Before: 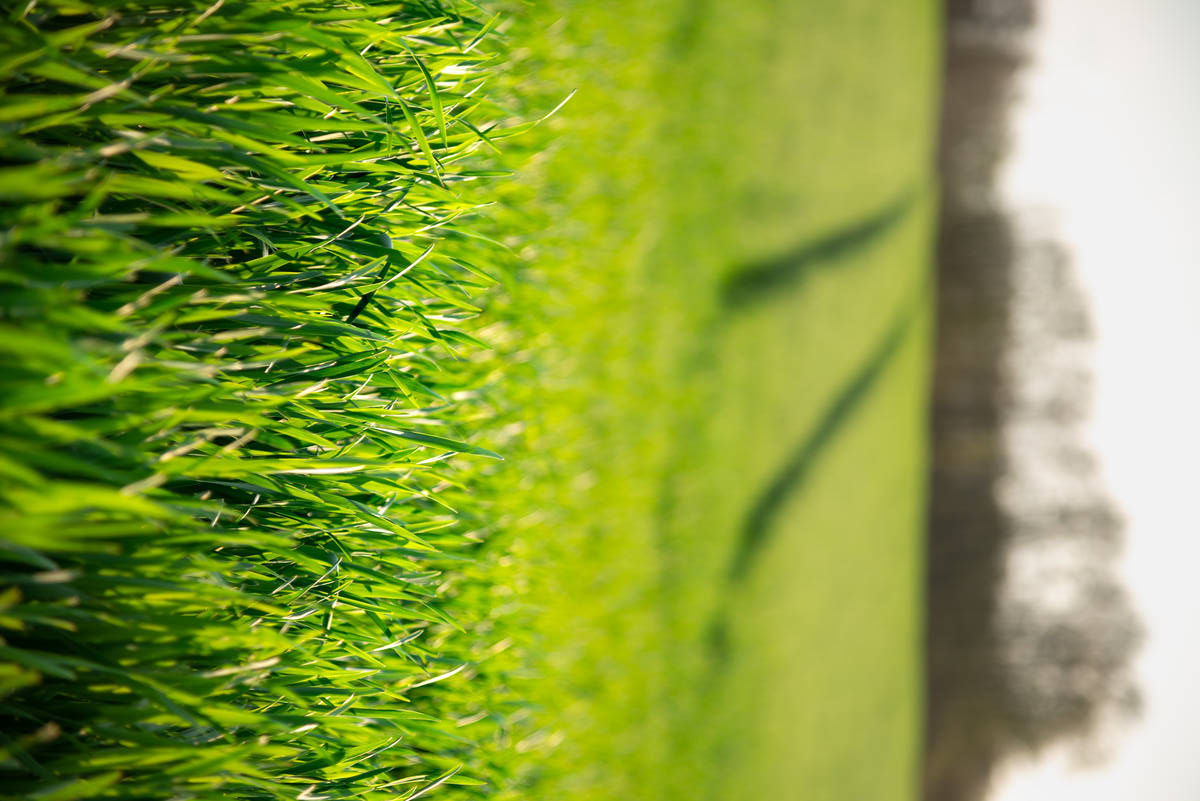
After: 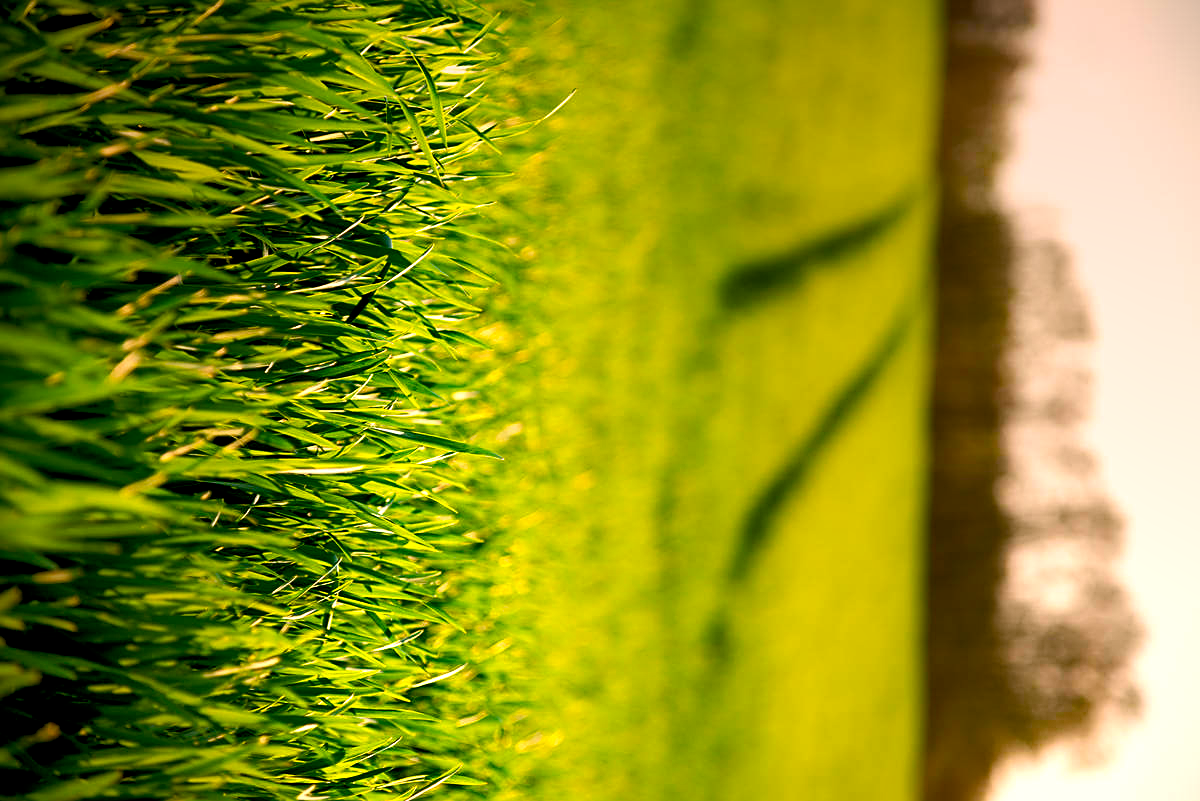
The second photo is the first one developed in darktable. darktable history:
local contrast: mode bilateral grid, contrast 20, coarseness 50, detail 120%, midtone range 0.2
color balance rgb: perceptual saturation grading › global saturation 20%, perceptual saturation grading › highlights -25%, perceptual saturation grading › shadows 25%, global vibrance 50%
graduated density: on, module defaults
exposure: black level correction 0.011, compensate highlight preservation false
tone equalizer: -8 EV -0.001 EV, -7 EV 0.001 EV, -6 EV -0.002 EV, -5 EV -0.003 EV, -4 EV -0.062 EV, -3 EV -0.222 EV, -2 EV -0.267 EV, -1 EV 0.105 EV, +0 EV 0.303 EV
haze removal: adaptive false
white balance: red 1.127, blue 0.943
sharpen: on, module defaults
